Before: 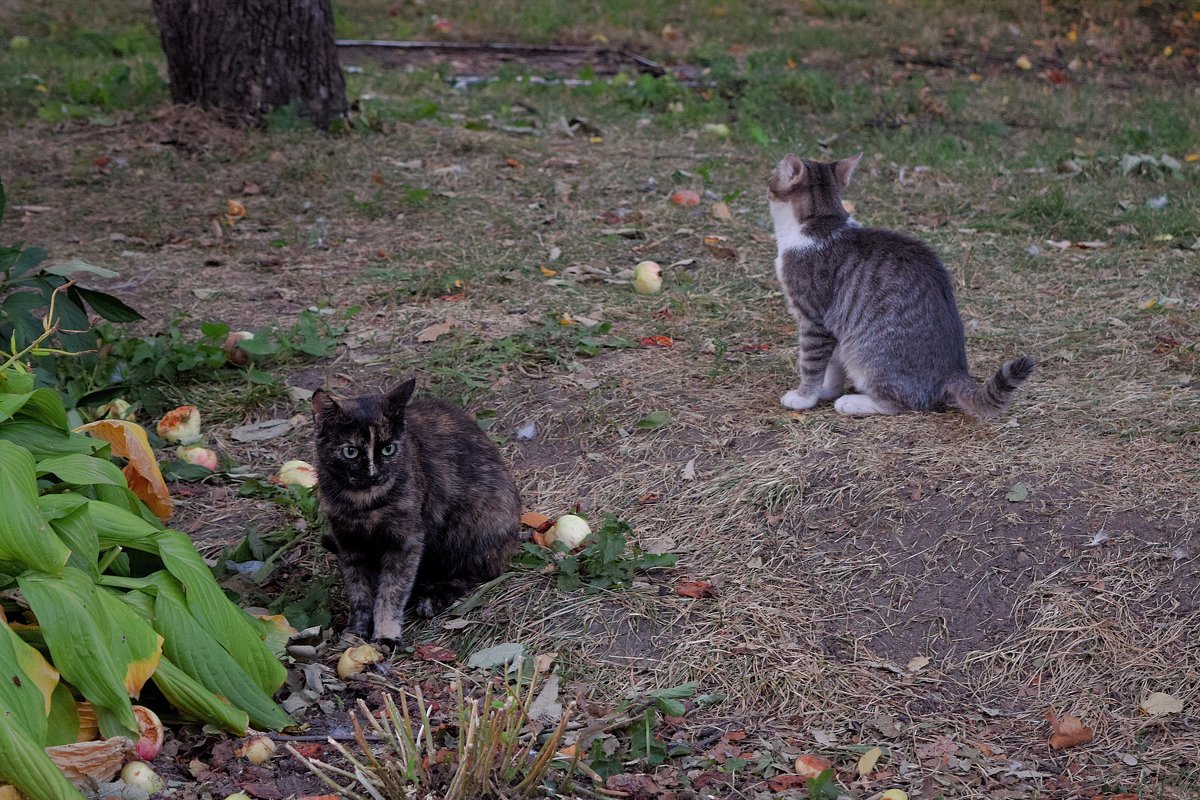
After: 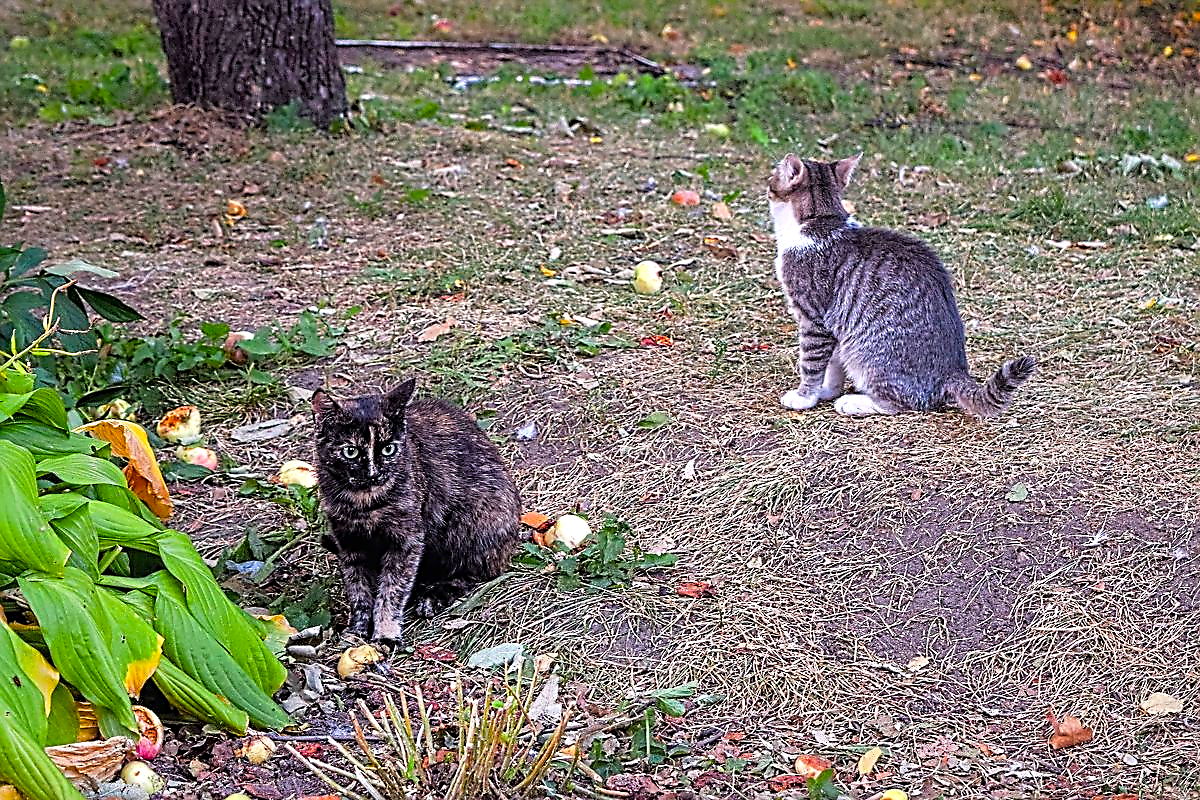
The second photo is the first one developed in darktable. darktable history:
color balance rgb: linear chroma grading › global chroma 10%, perceptual saturation grading › global saturation 30%, global vibrance 10%
contrast equalizer: y [[0.5, 0.5, 0.5, 0.515, 0.749, 0.84], [0.5 ×6], [0.5 ×6], [0, 0, 0, 0.001, 0.067, 0.262], [0 ×6]]
exposure: black level correction 0, exposure 1.1 EV, compensate highlight preservation false
sharpen: on, module defaults
